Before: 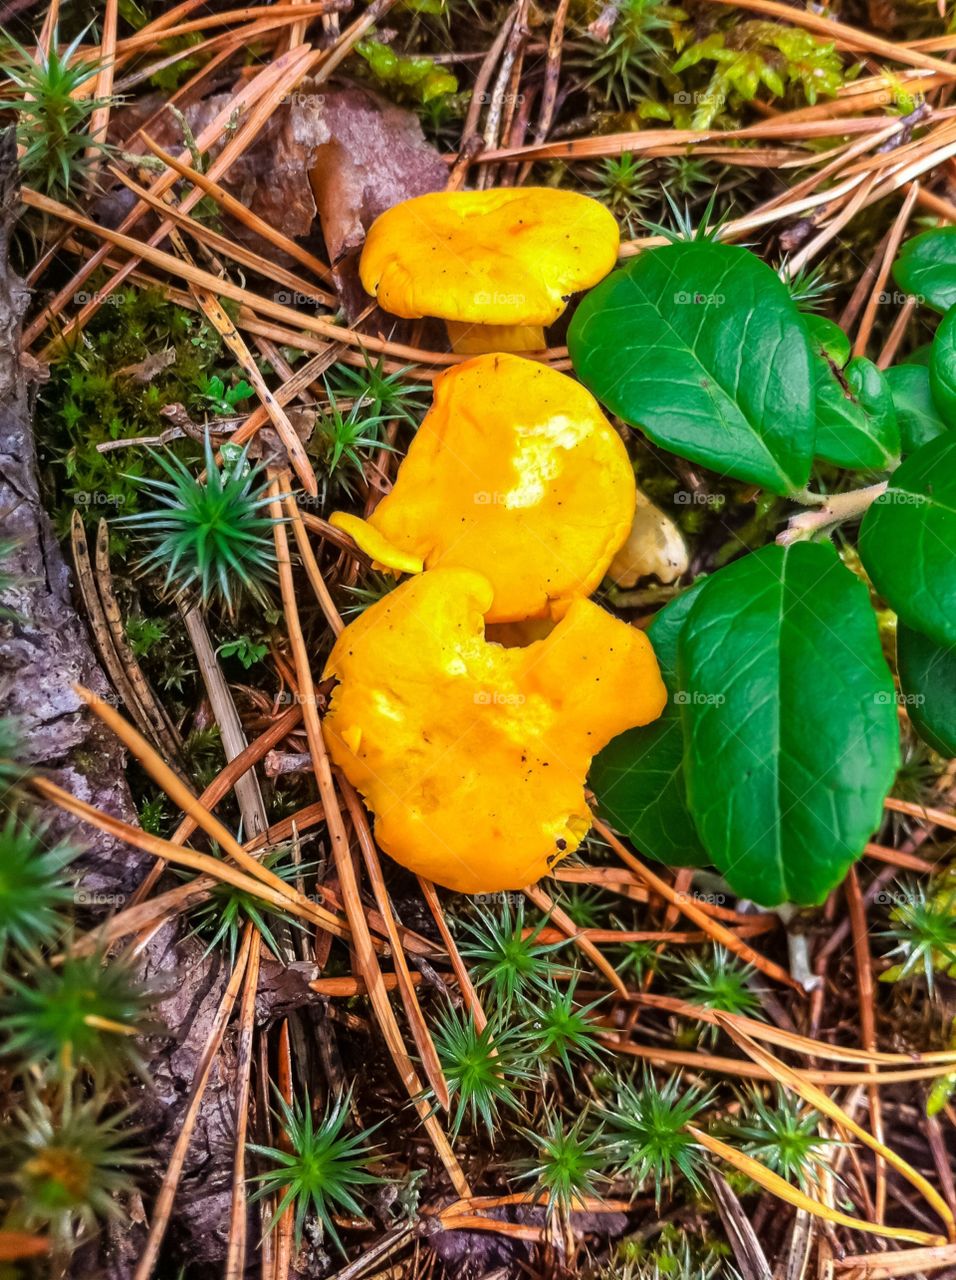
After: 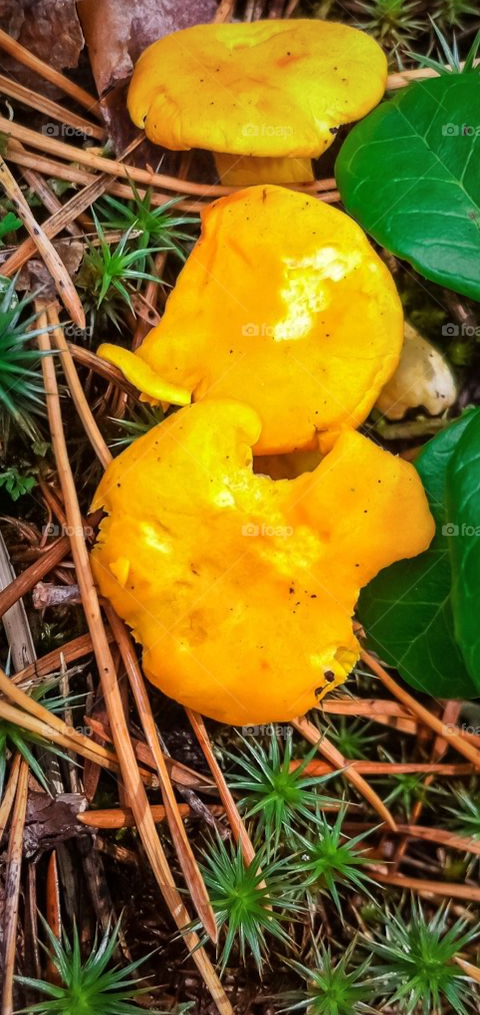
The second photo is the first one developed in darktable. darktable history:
crop and rotate: angle 0.019°, left 24.296%, top 13.116%, right 25.468%, bottom 7.508%
vignetting: fall-off start 52.99%, brightness -0.311, saturation -0.055, automatic ratio true, width/height ratio 1.313, shape 0.232
